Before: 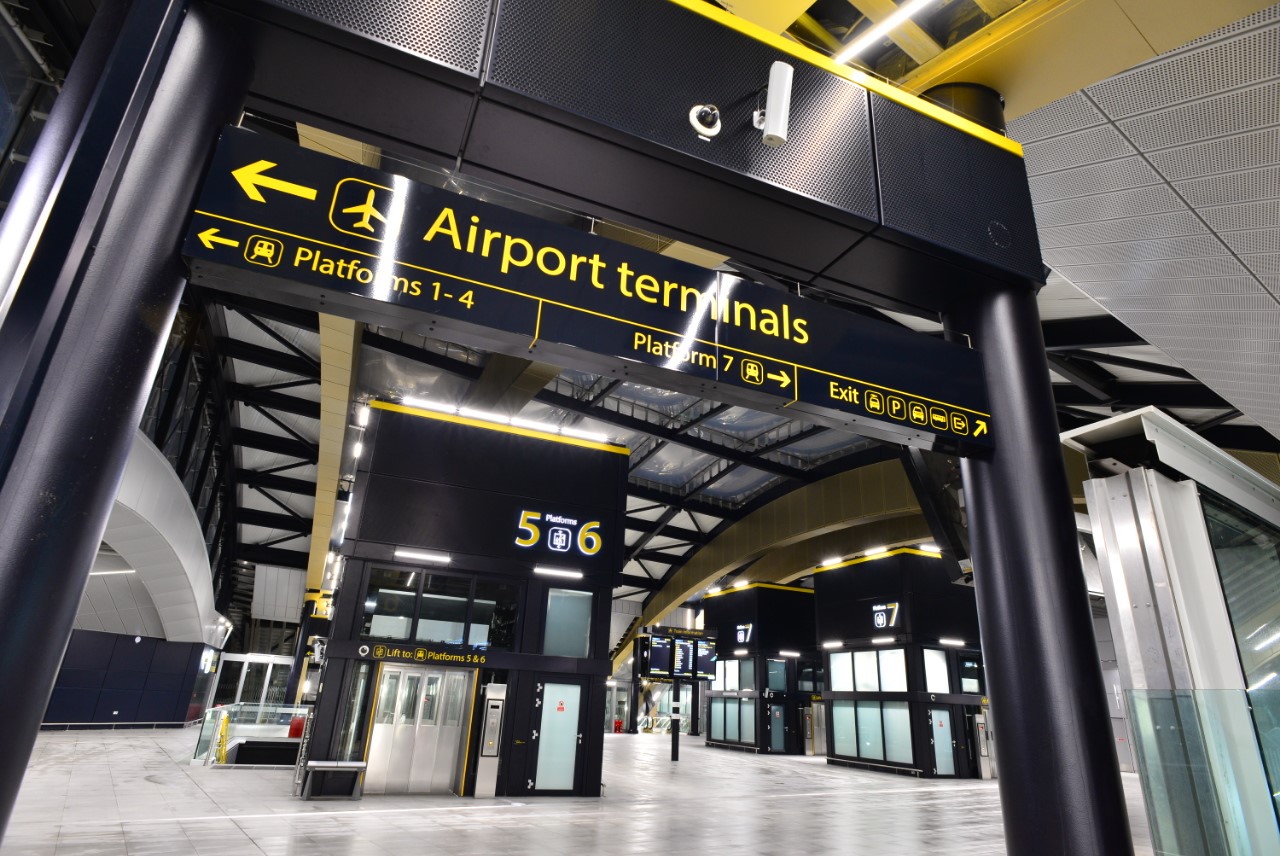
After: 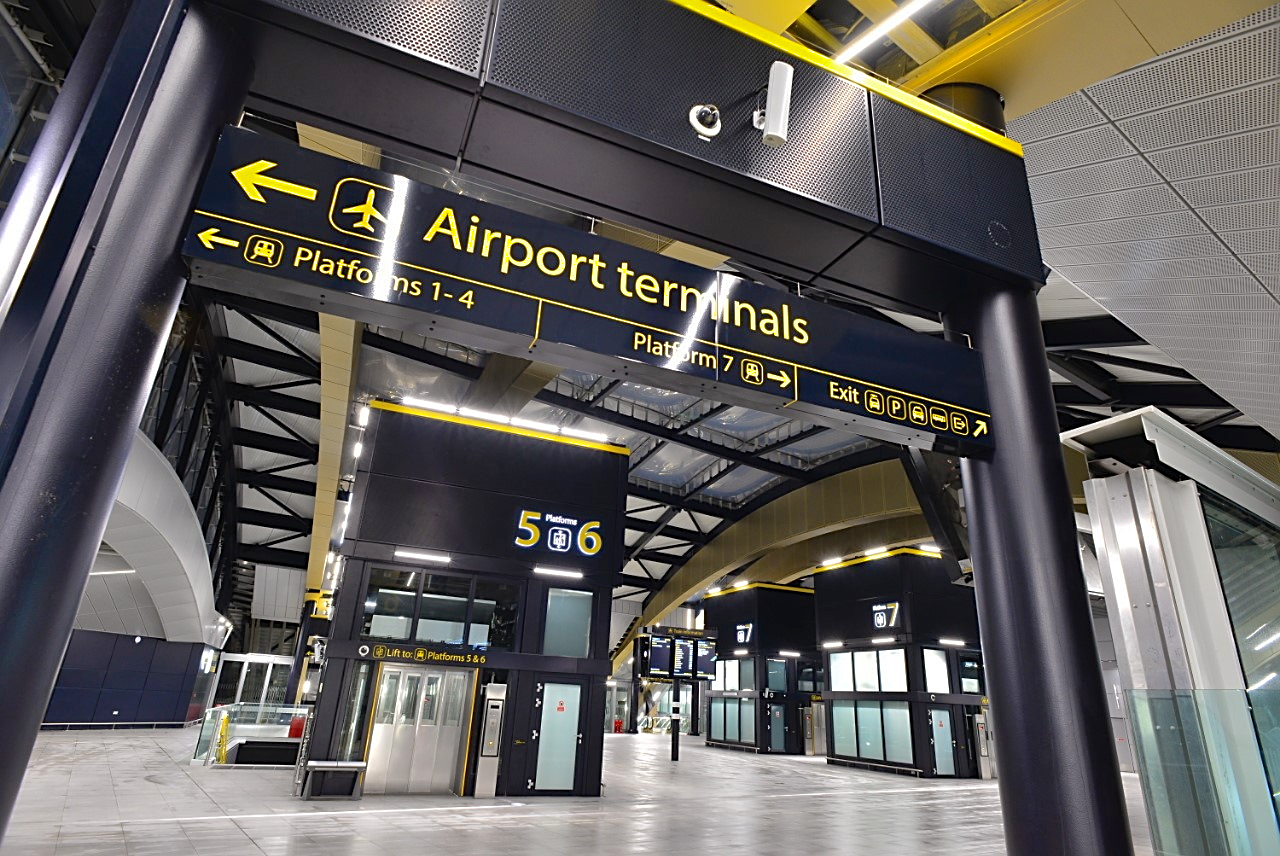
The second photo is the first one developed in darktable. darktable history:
shadows and highlights: on, module defaults
sharpen: amount 0.542
